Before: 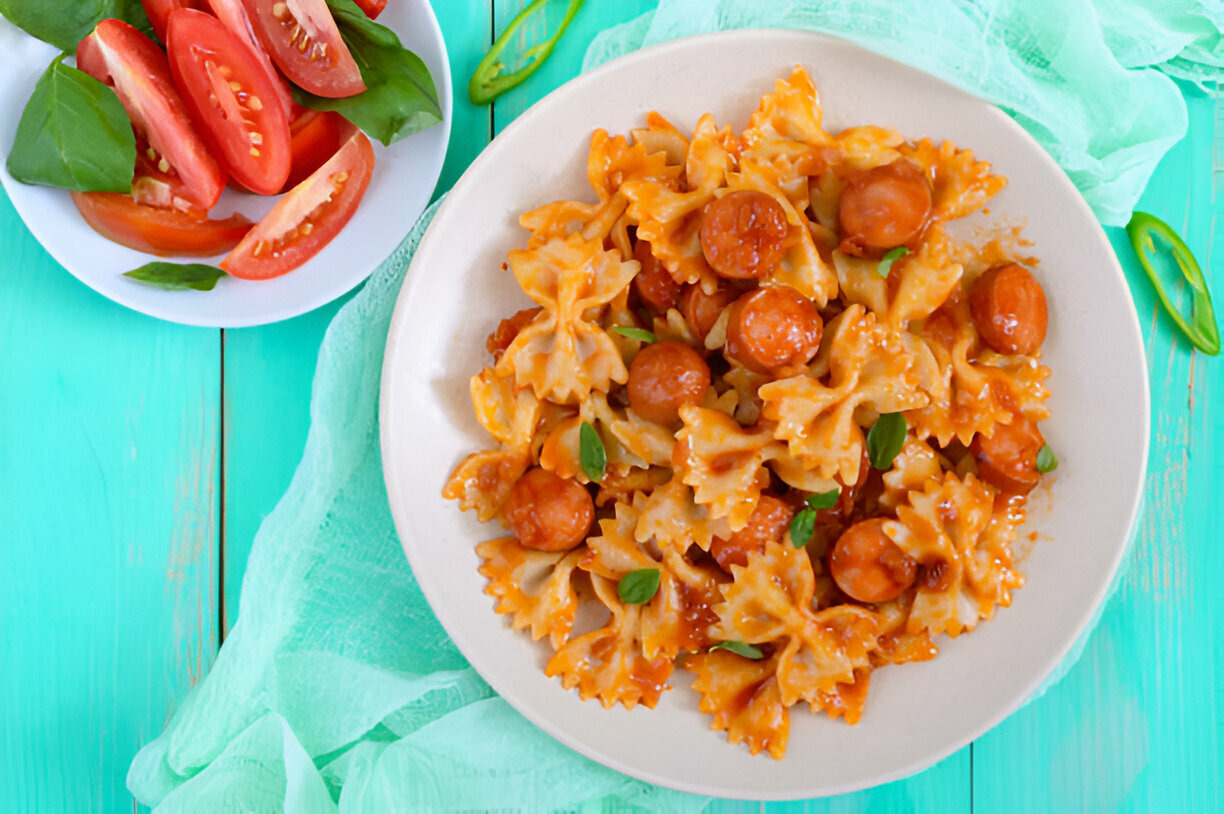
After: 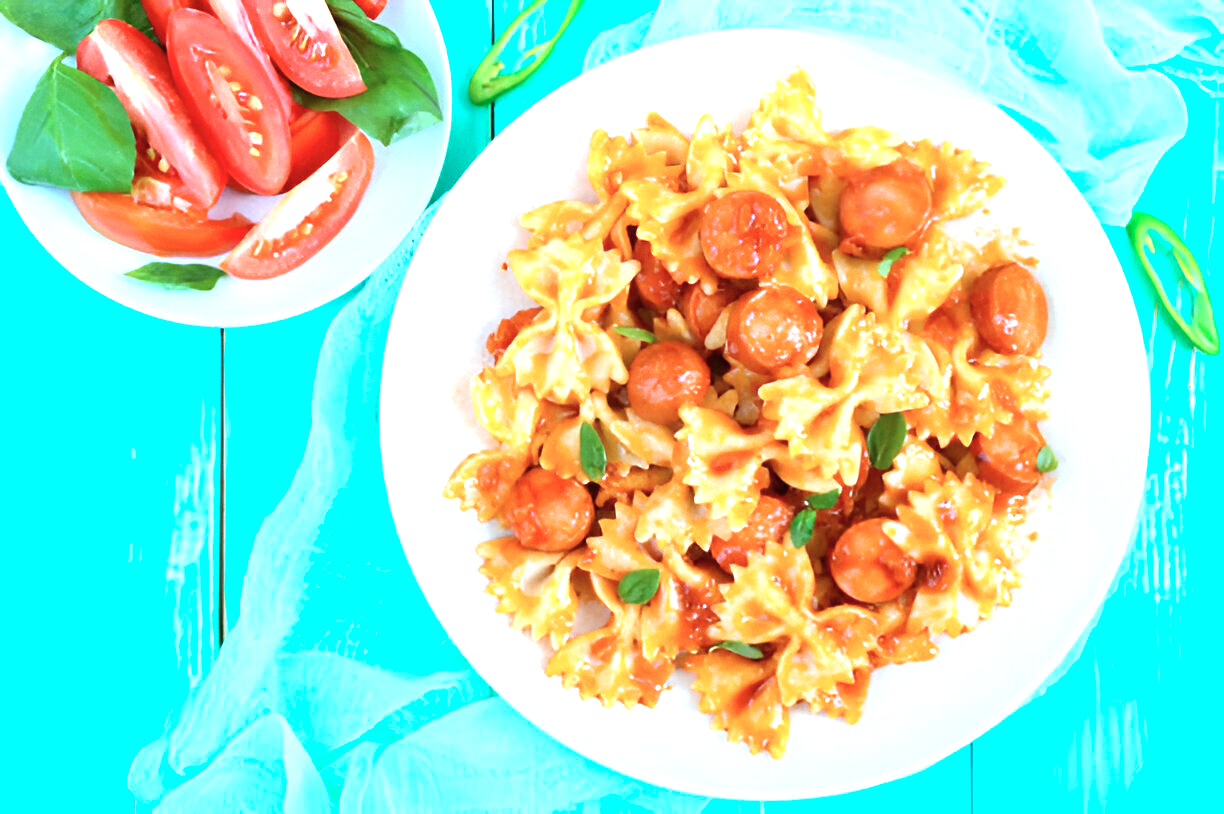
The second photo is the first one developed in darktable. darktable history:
color correction: highlights a* -10.69, highlights b* -19.19
exposure: exposure 1.223 EV, compensate highlight preservation false
